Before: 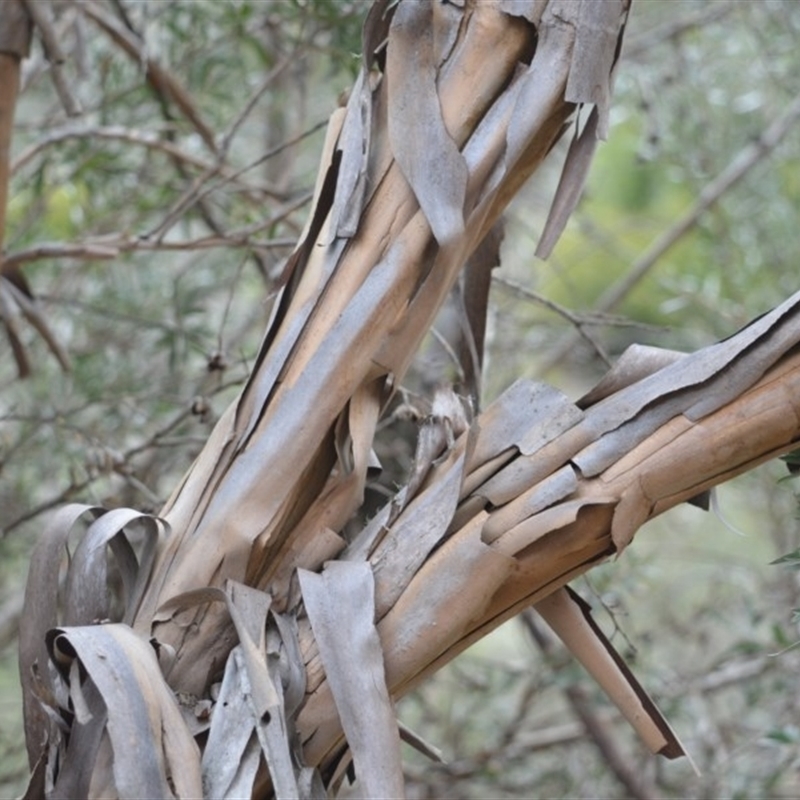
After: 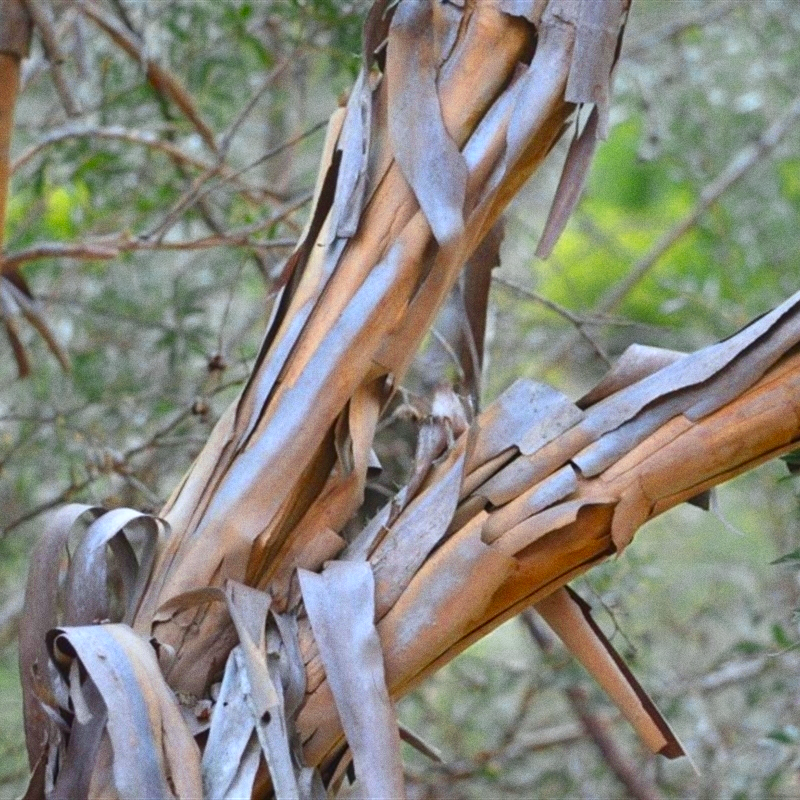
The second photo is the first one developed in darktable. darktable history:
white balance: red 0.986, blue 1.01
color correction: saturation 1.8
grain: on, module defaults
color zones: curves: ch0 [(0.004, 0.305) (0.261, 0.623) (0.389, 0.399) (0.708, 0.571) (0.947, 0.34)]; ch1 [(0.025, 0.645) (0.229, 0.584) (0.326, 0.551) (0.484, 0.262) (0.757, 0.643)]
